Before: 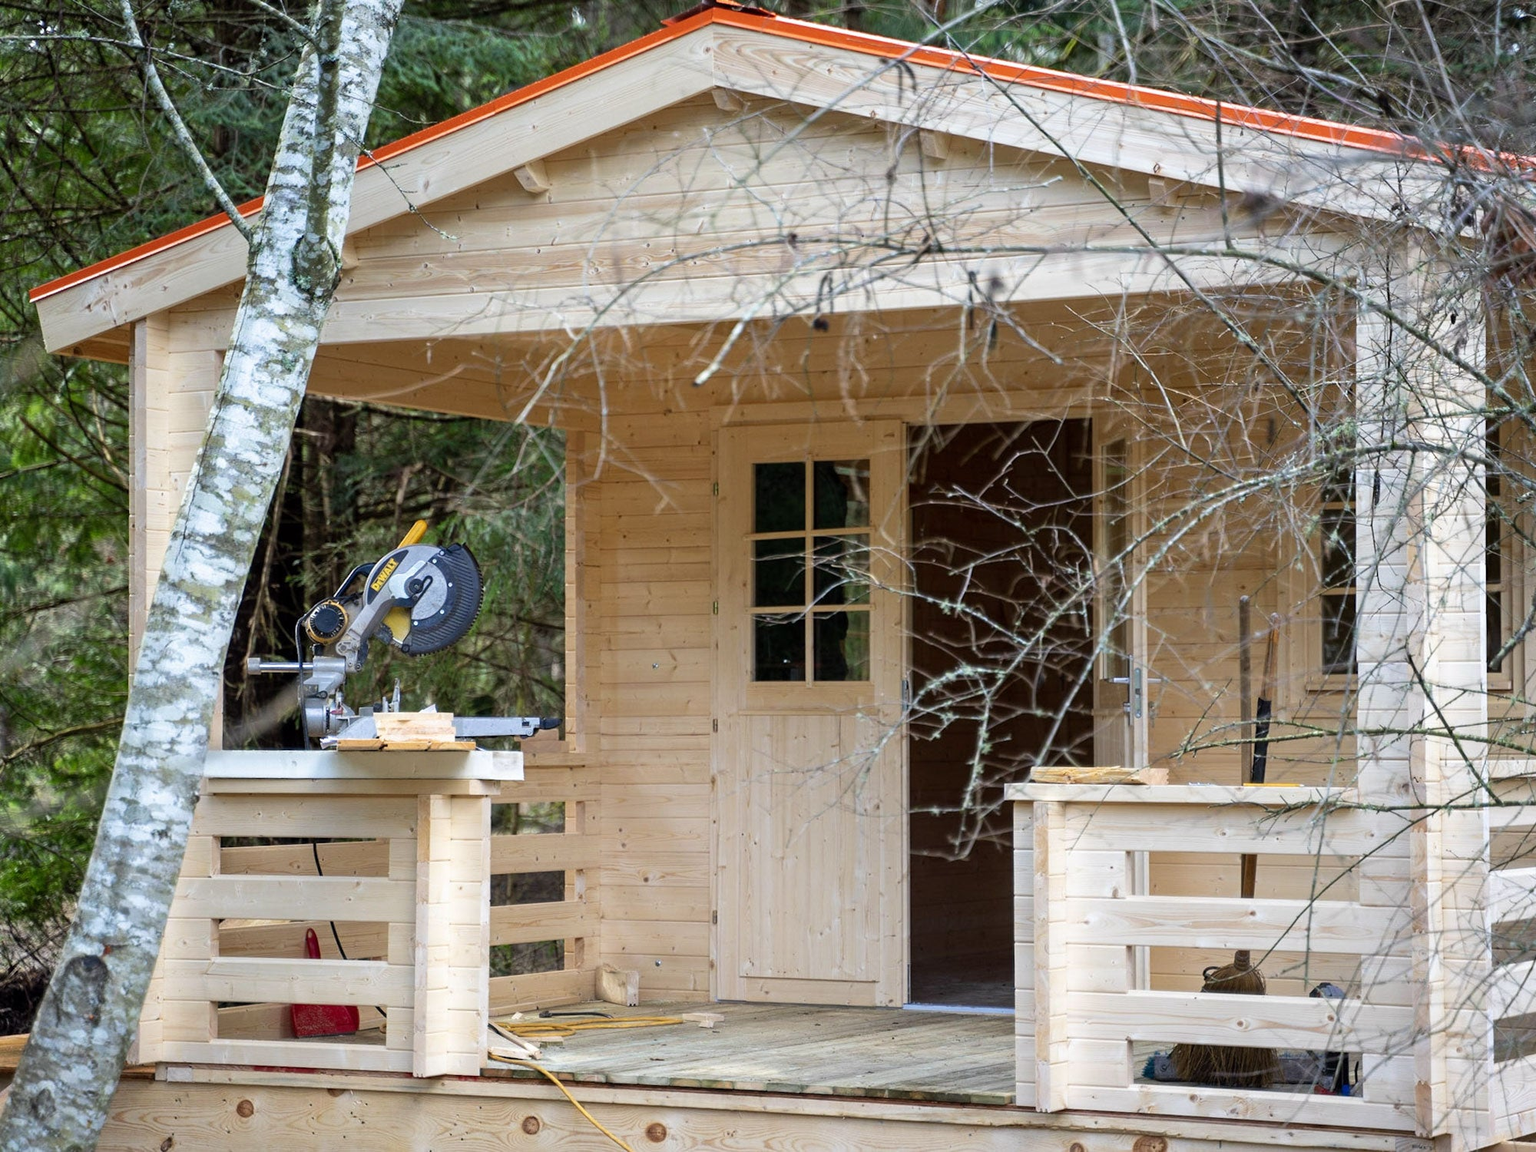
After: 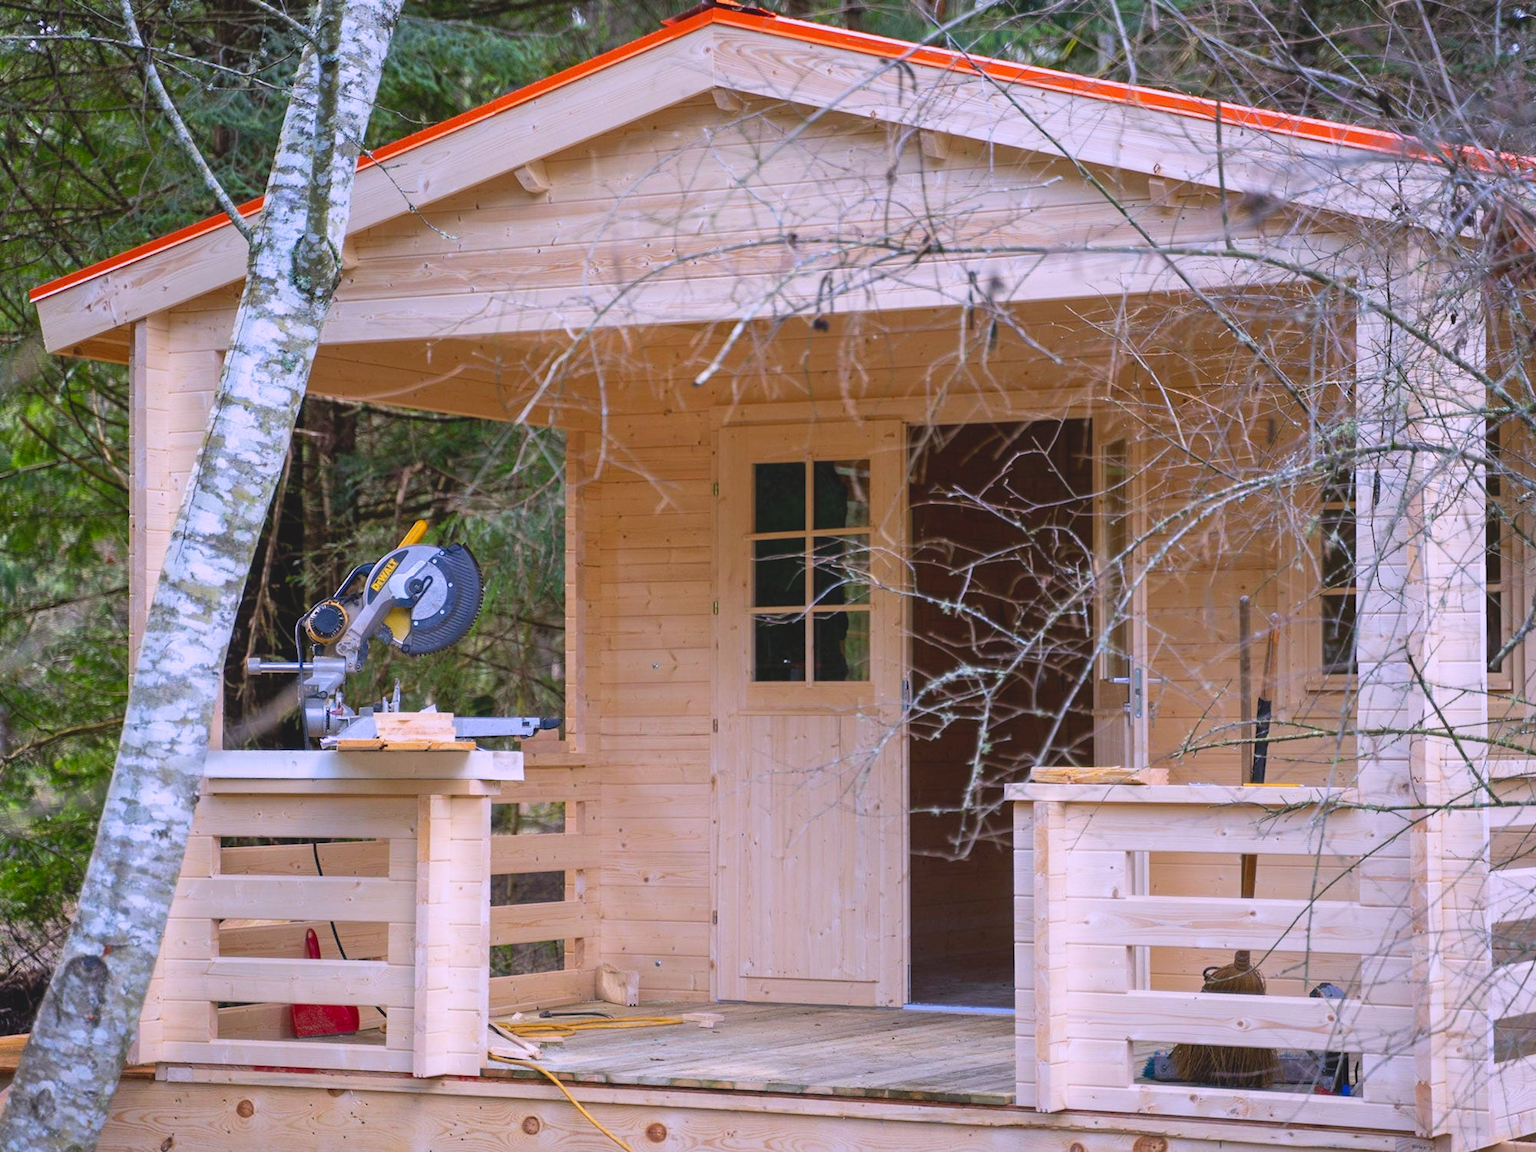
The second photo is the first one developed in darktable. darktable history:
white balance: red 1.066, blue 1.119
contrast brightness saturation: contrast -0.19, saturation 0.19
color balance rgb: on, module defaults
